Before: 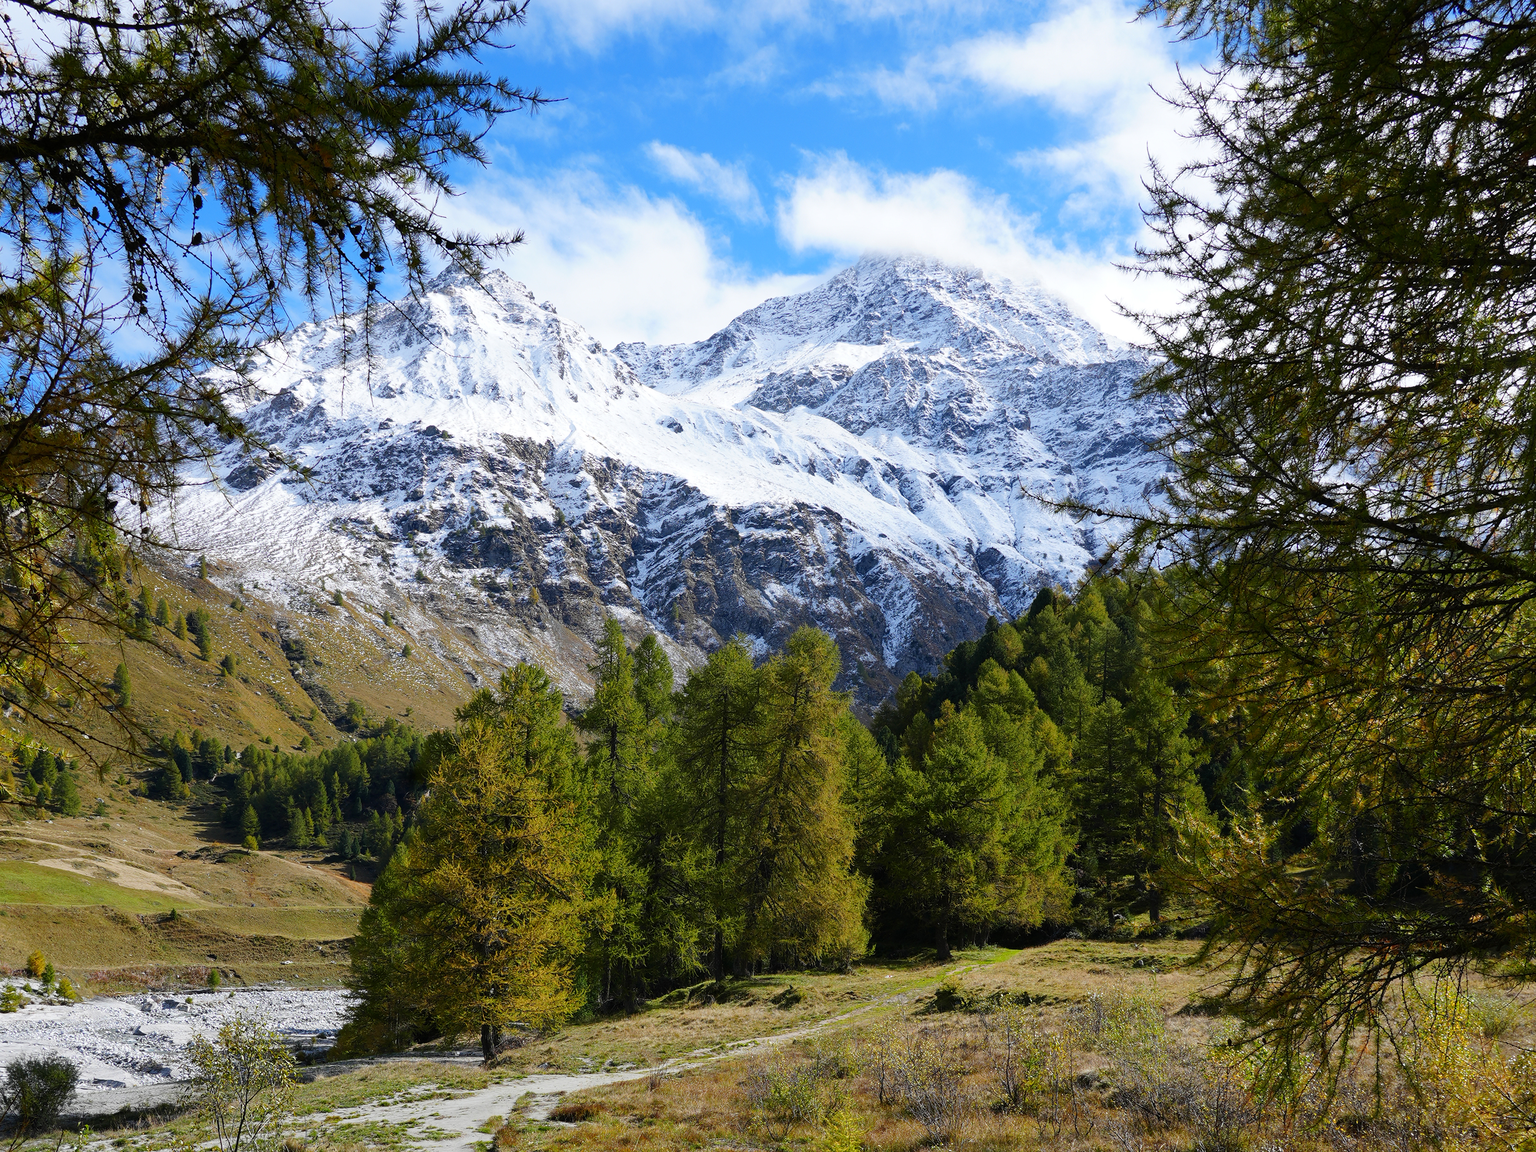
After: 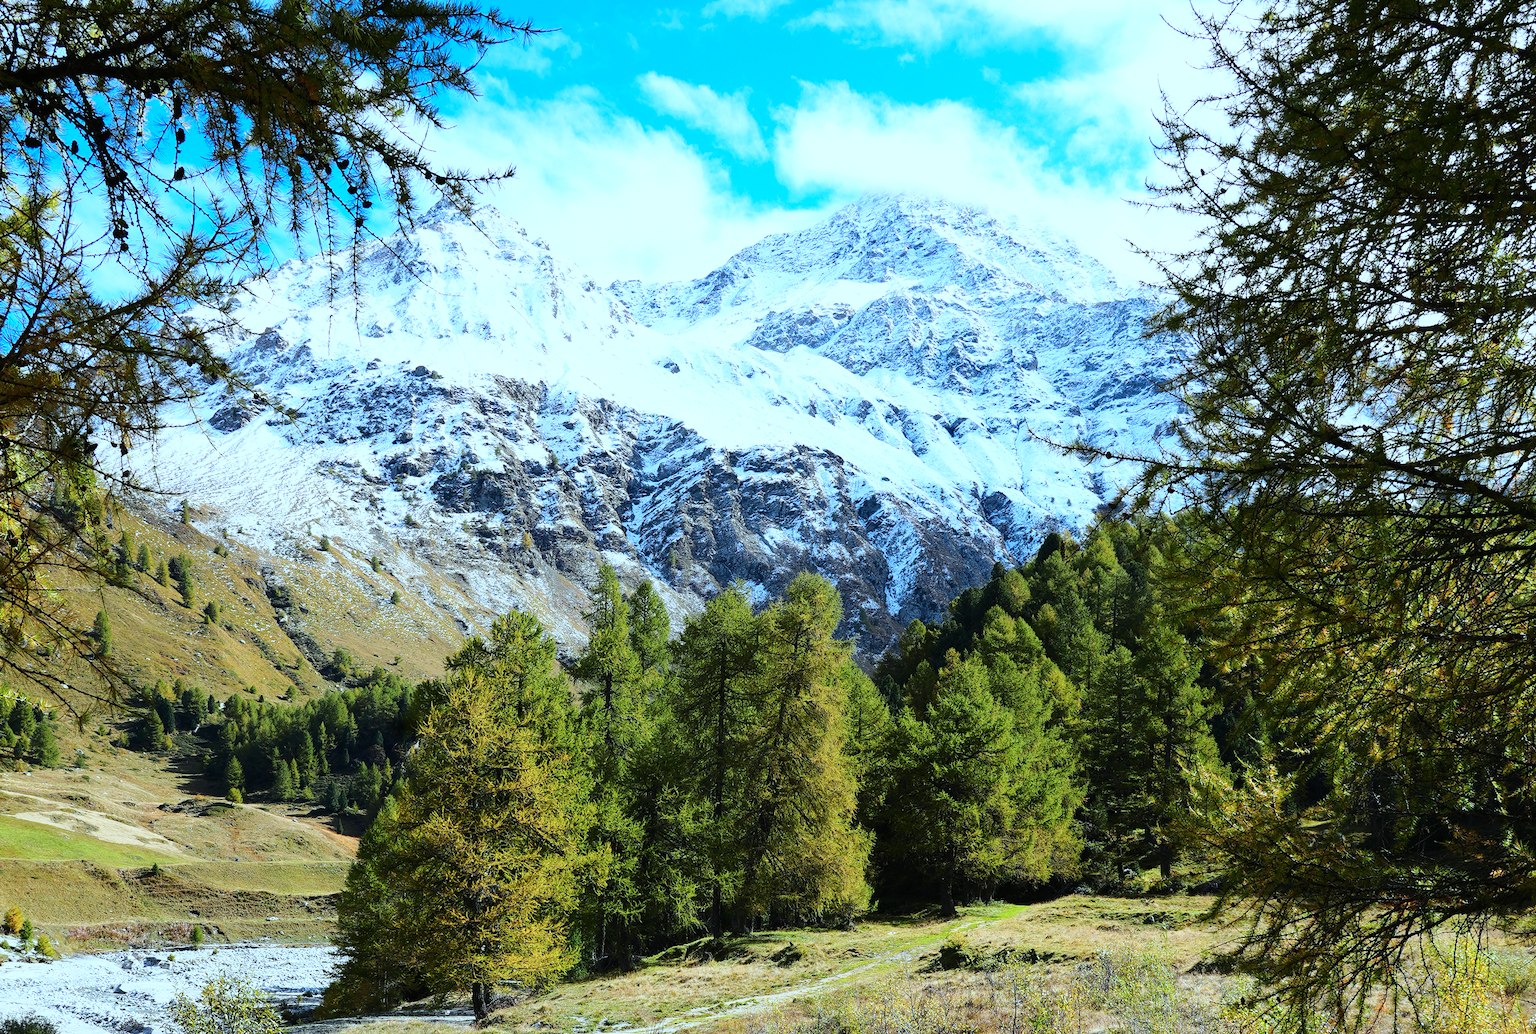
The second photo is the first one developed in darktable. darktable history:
base curve: curves: ch0 [(0, 0) (0.028, 0.03) (0.121, 0.232) (0.46, 0.748) (0.859, 0.968) (1, 1)]
color correction: highlights a* -10.04, highlights b* -10.37
crop: left 1.507%, top 6.147%, right 1.379%, bottom 6.637%
